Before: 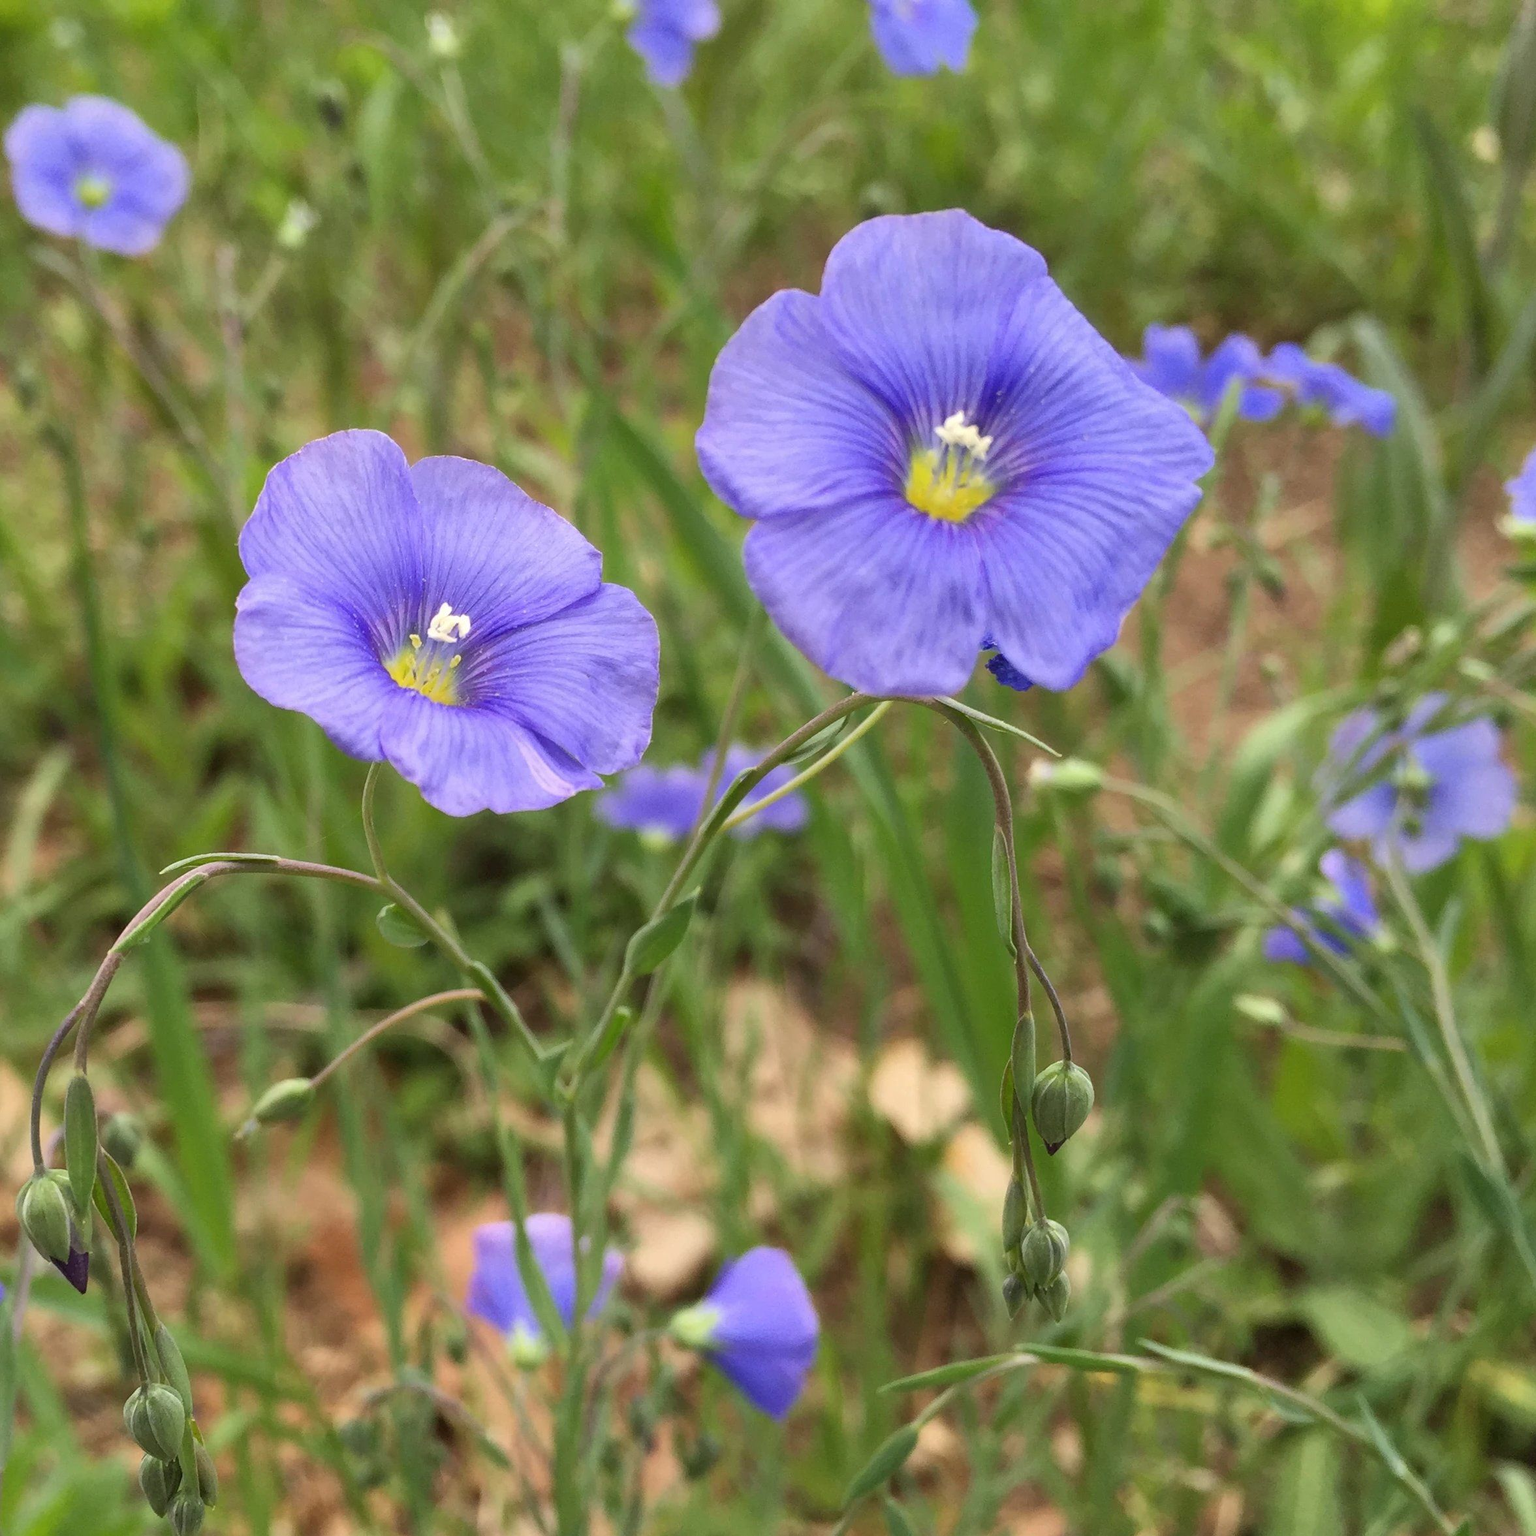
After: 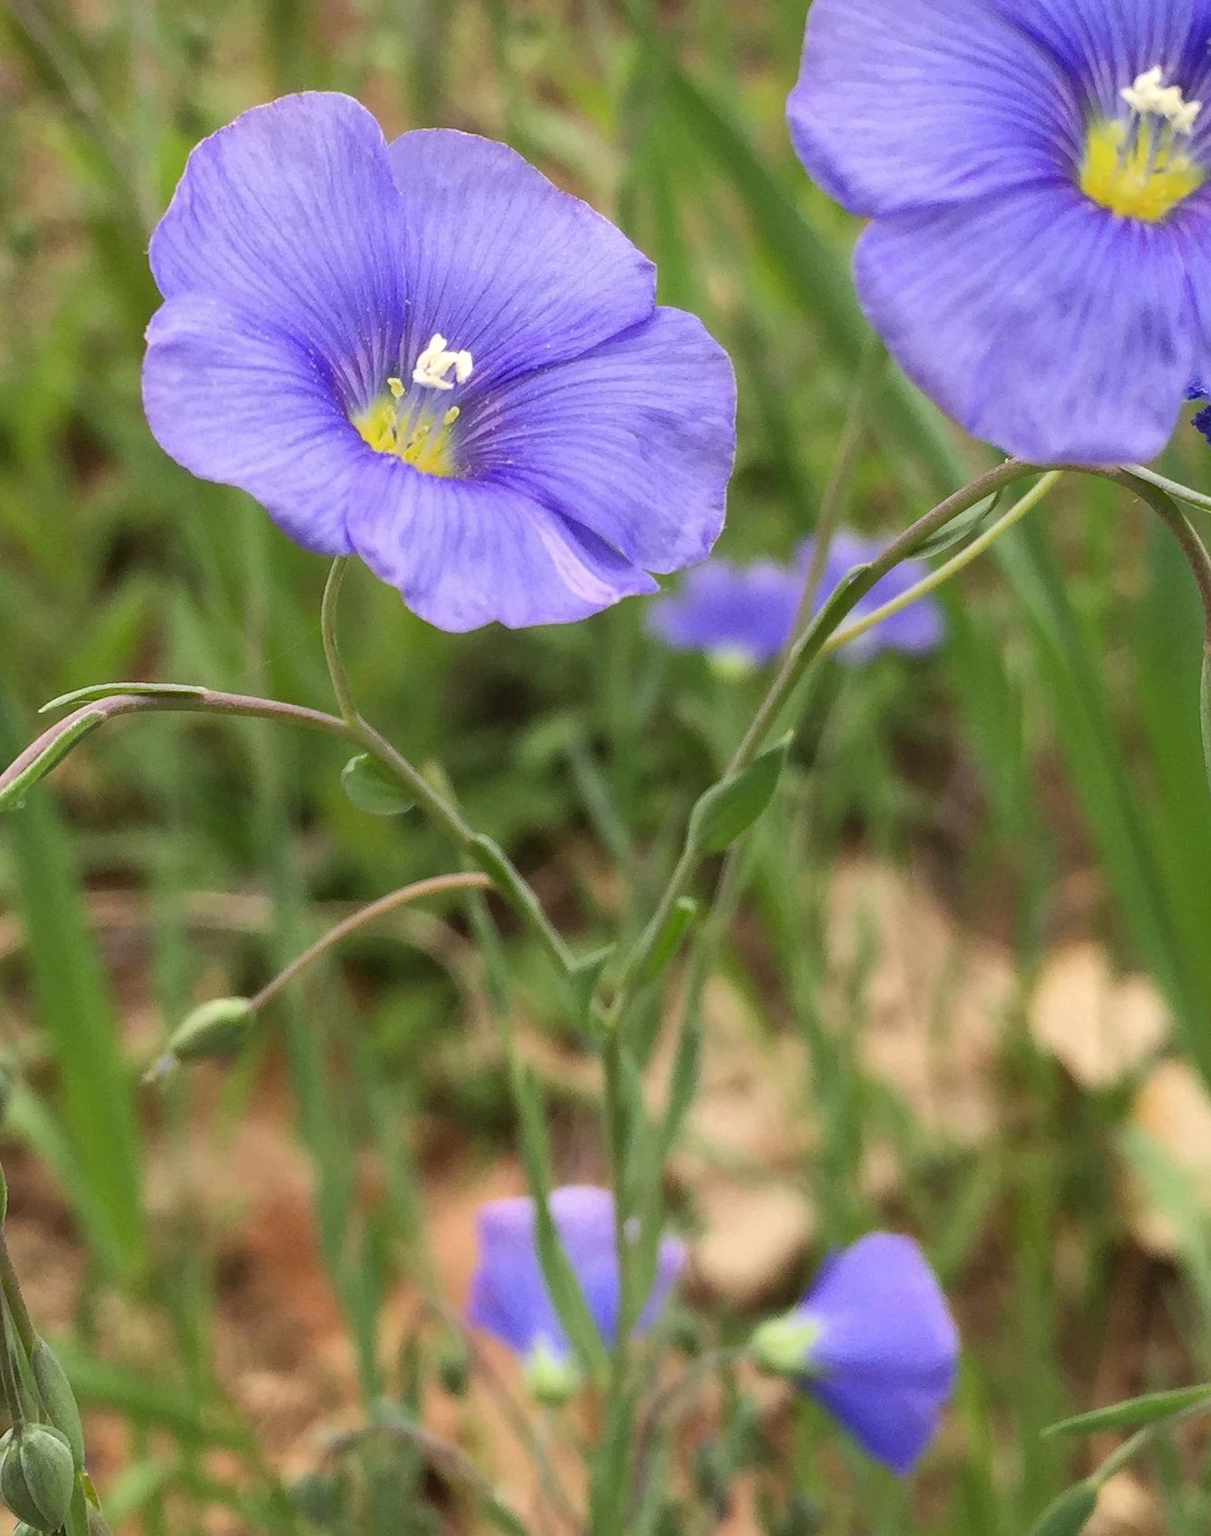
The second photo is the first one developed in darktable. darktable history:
tone equalizer: edges refinement/feathering 500, mask exposure compensation -1.57 EV, preserve details no
crop: left 8.615%, top 23.68%, right 34.842%, bottom 4.667%
